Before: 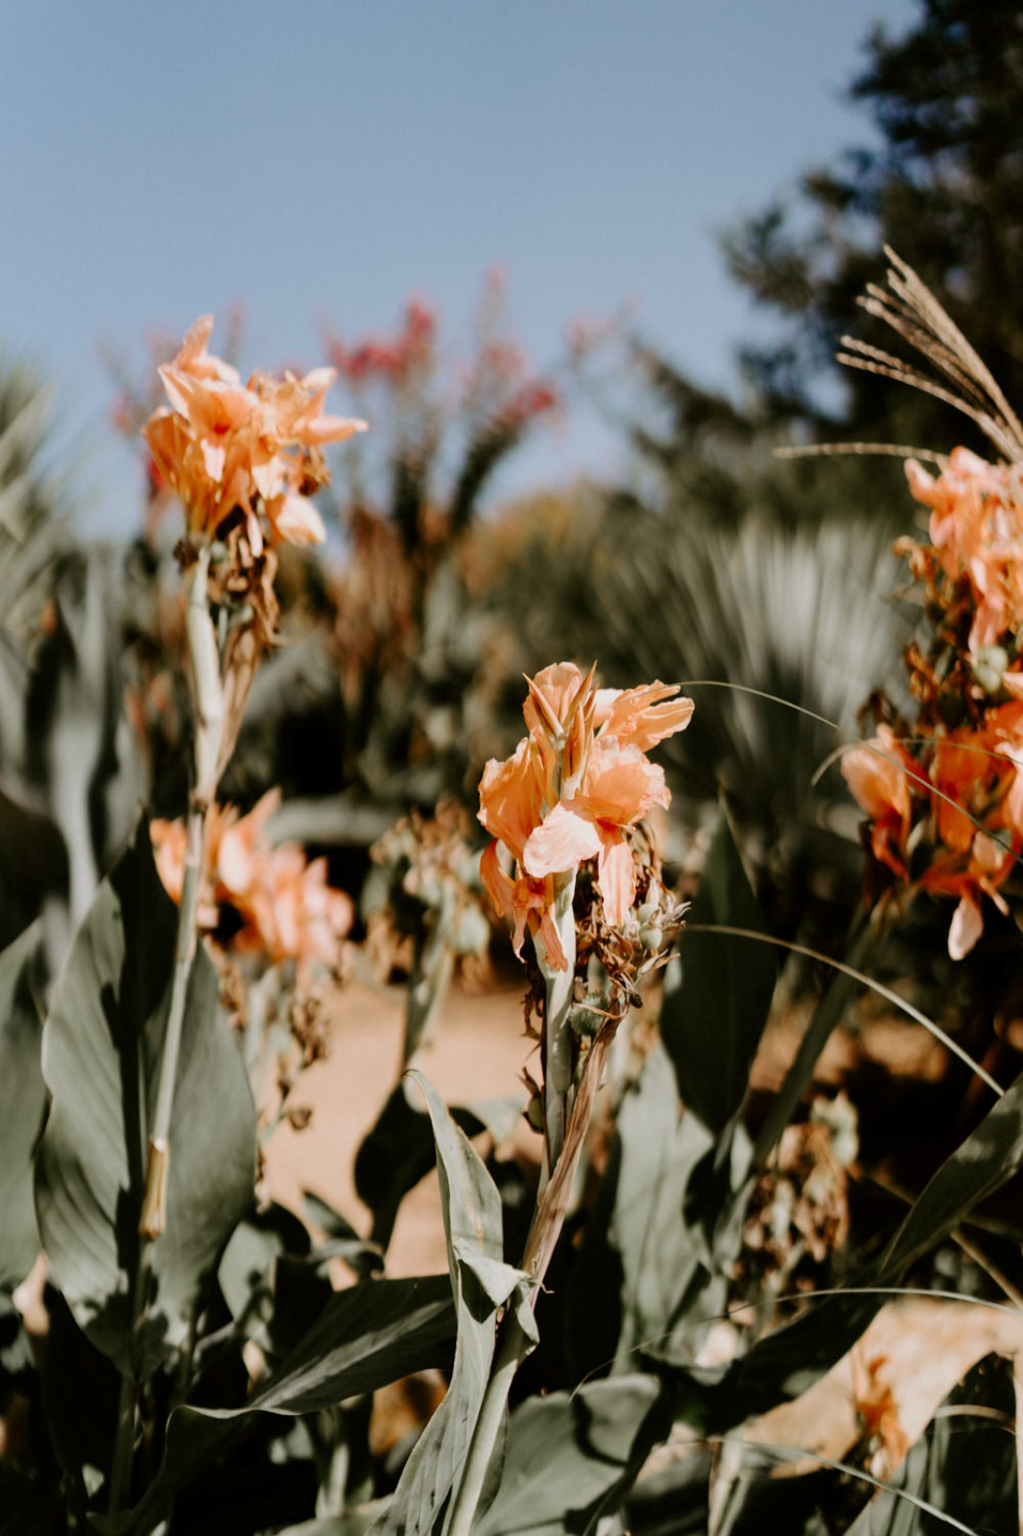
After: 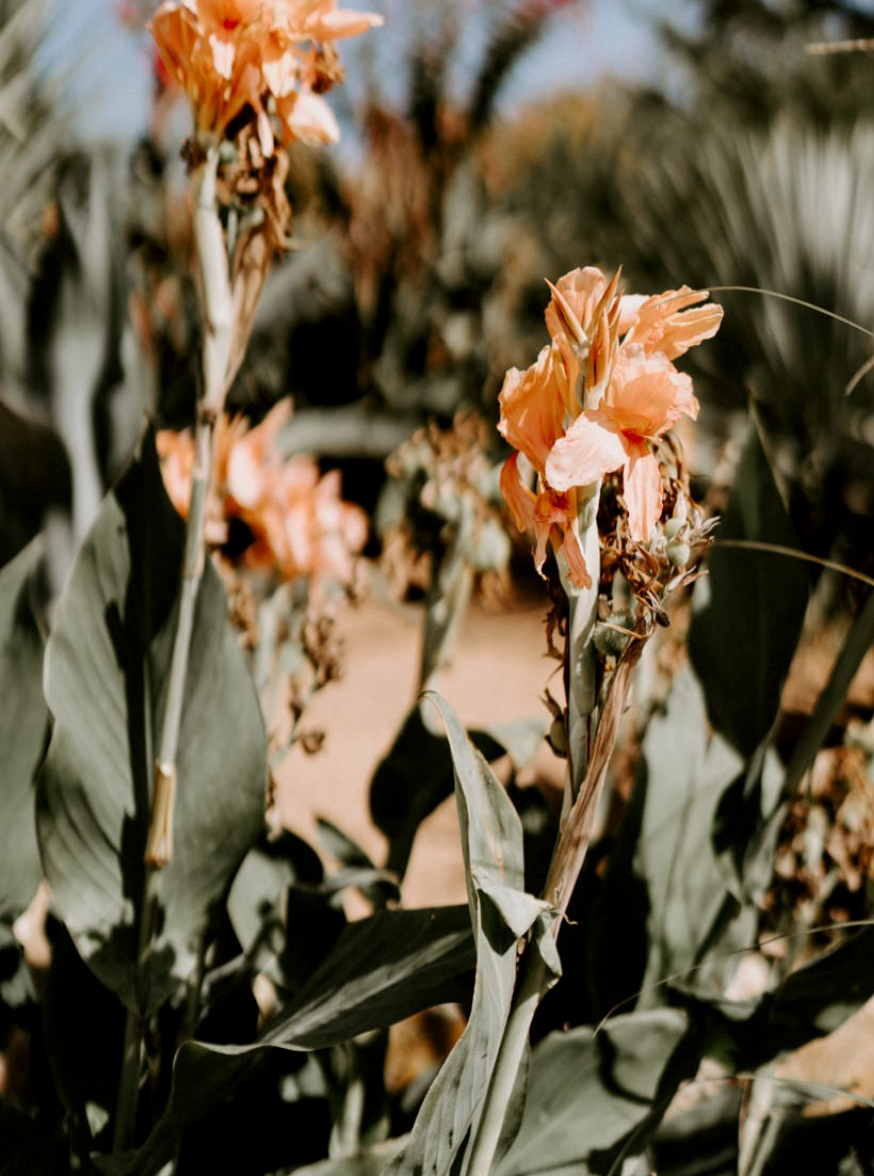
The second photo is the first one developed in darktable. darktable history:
crop: top 26.446%, right 17.978%
local contrast: highlights 104%, shadows 101%, detail 119%, midtone range 0.2
